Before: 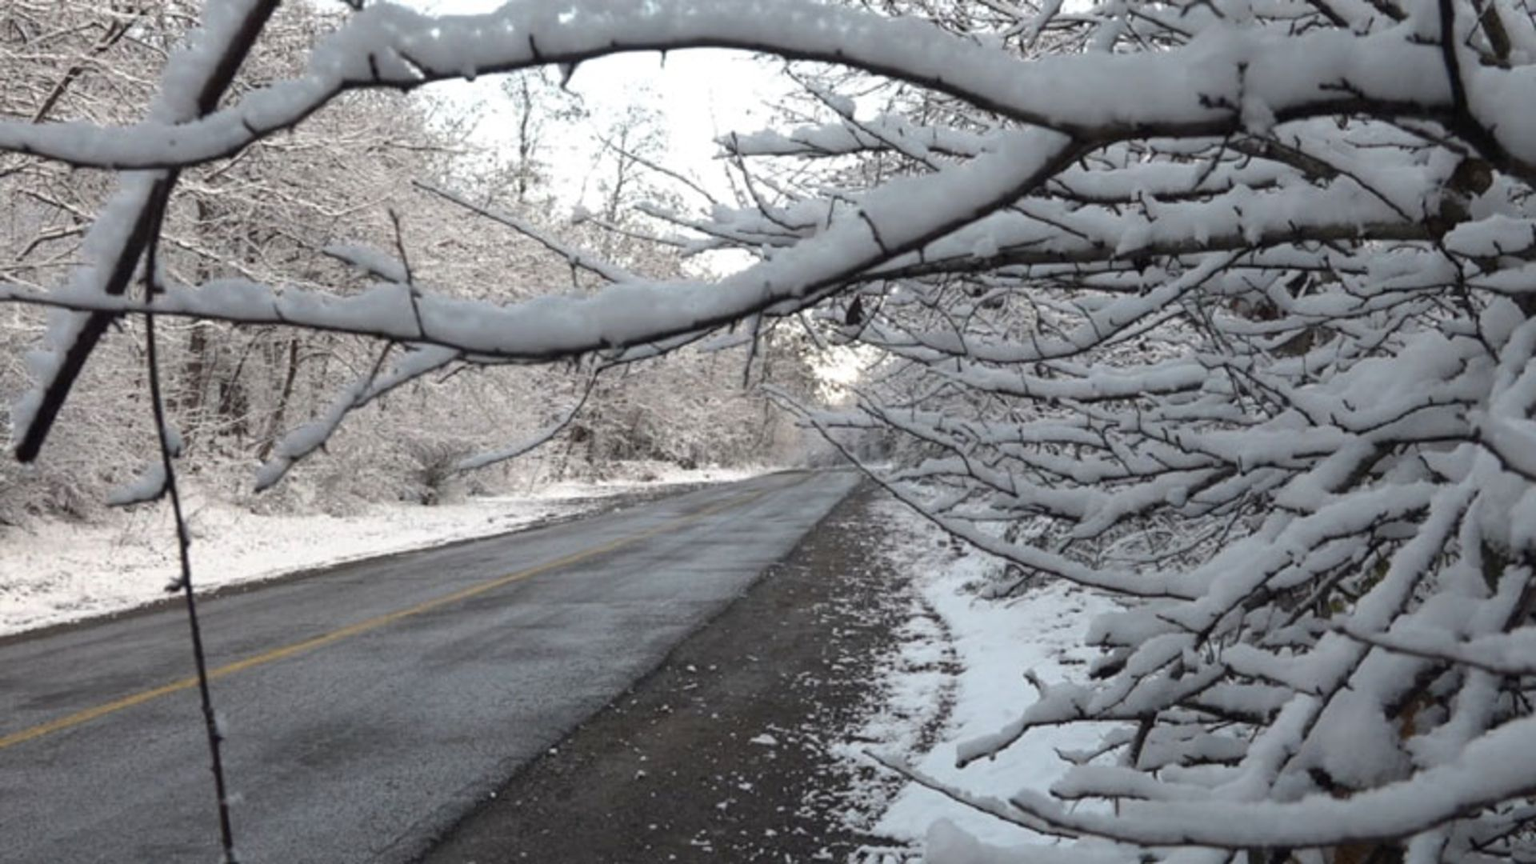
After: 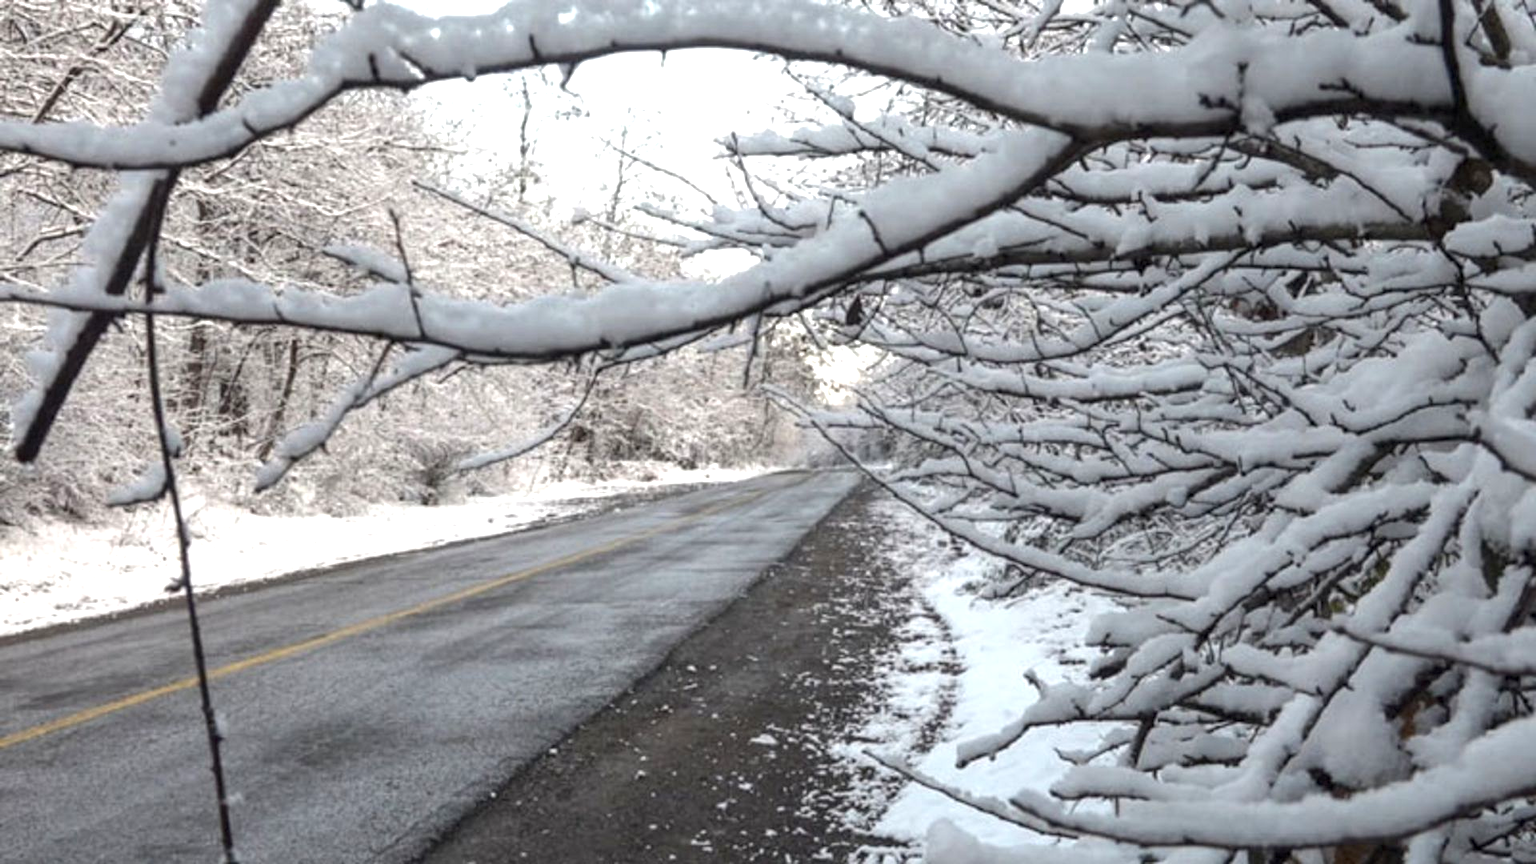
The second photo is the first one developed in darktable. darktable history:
local contrast: on, module defaults
exposure: exposure 0.607 EV, compensate highlight preservation false
